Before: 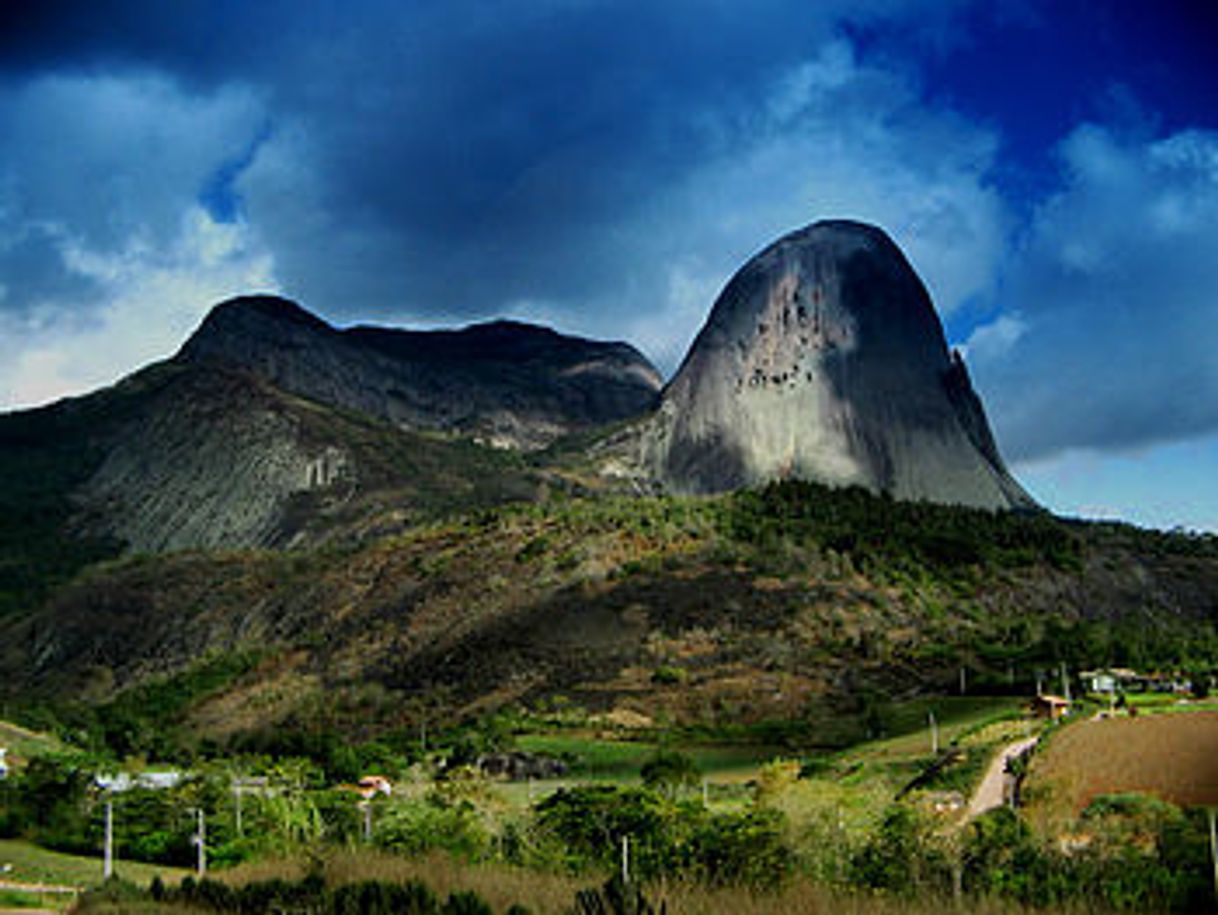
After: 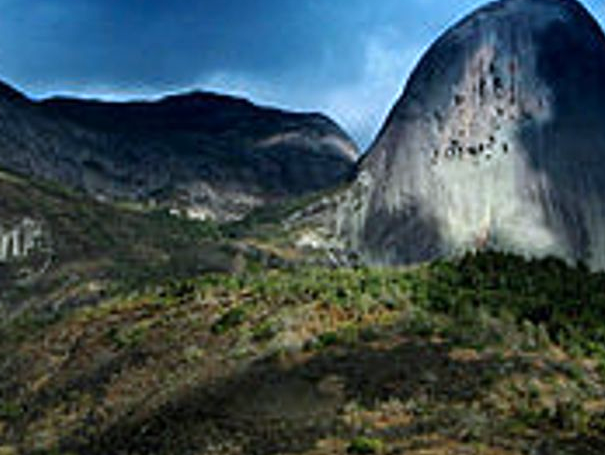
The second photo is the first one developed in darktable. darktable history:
color correction: highlights a* -0.648, highlights b* -9.41
crop: left 24.962%, top 25.086%, right 25.325%, bottom 25.107%
tone equalizer: -8 EV -0.388 EV, -7 EV -0.394 EV, -6 EV -0.35 EV, -5 EV -0.24 EV, -3 EV 0.222 EV, -2 EV 0.346 EV, -1 EV 0.405 EV, +0 EV 0.403 EV, smoothing diameter 25%, edges refinement/feathering 11.75, preserve details guided filter
